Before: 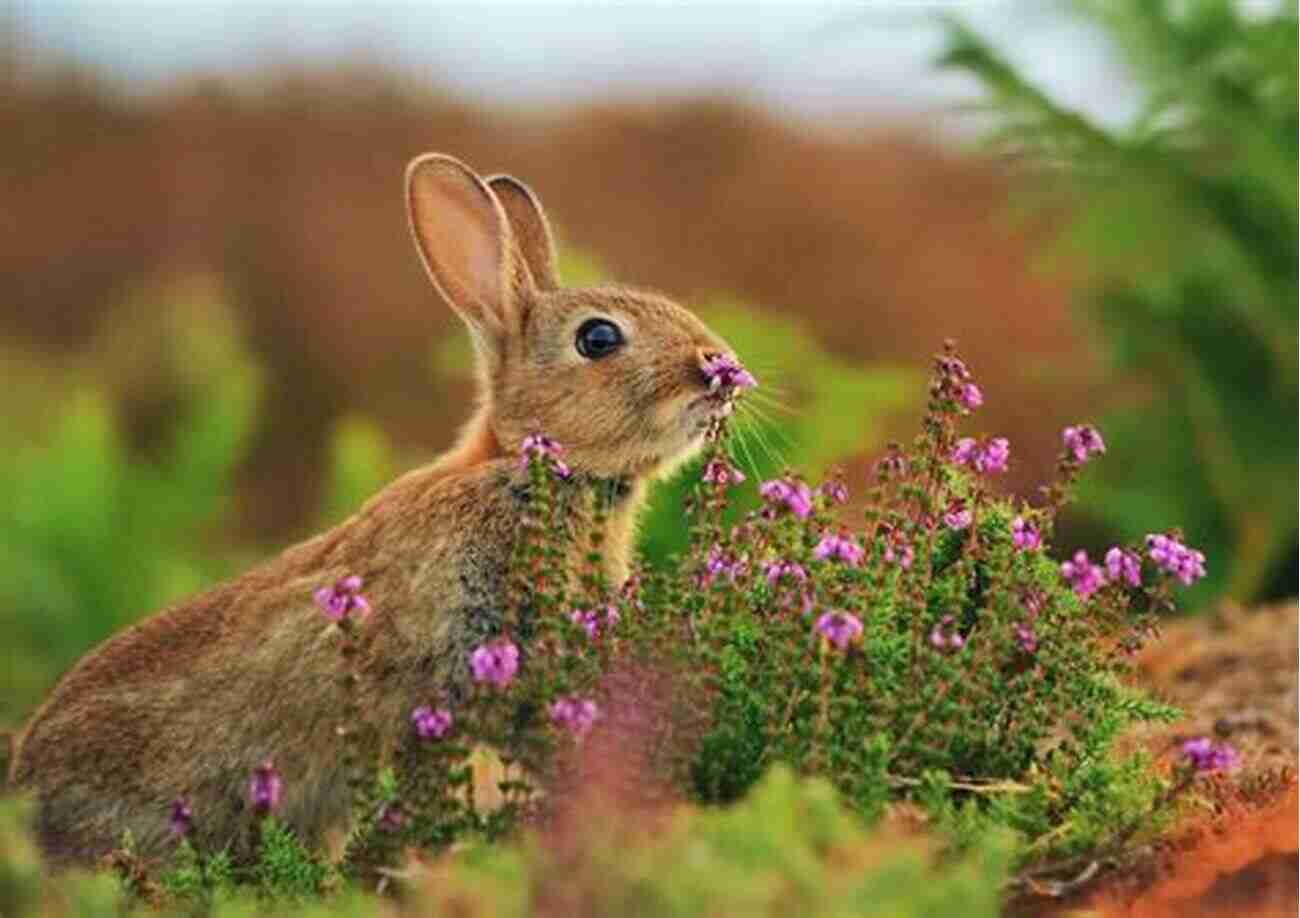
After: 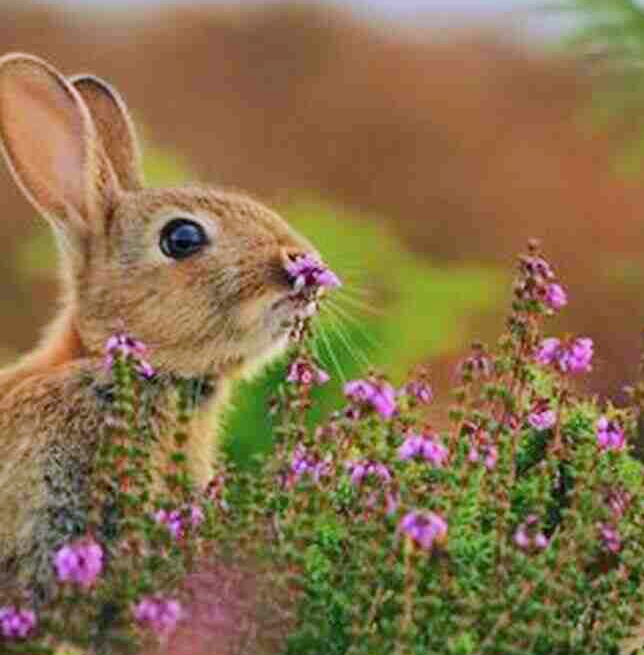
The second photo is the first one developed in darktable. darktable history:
crop: left 32.075%, top 10.976%, right 18.355%, bottom 17.596%
base curve: curves: ch0 [(0, 0) (0.235, 0.266) (0.503, 0.496) (0.786, 0.72) (1, 1)]
white balance: red 0.967, blue 1.119, emerald 0.756
